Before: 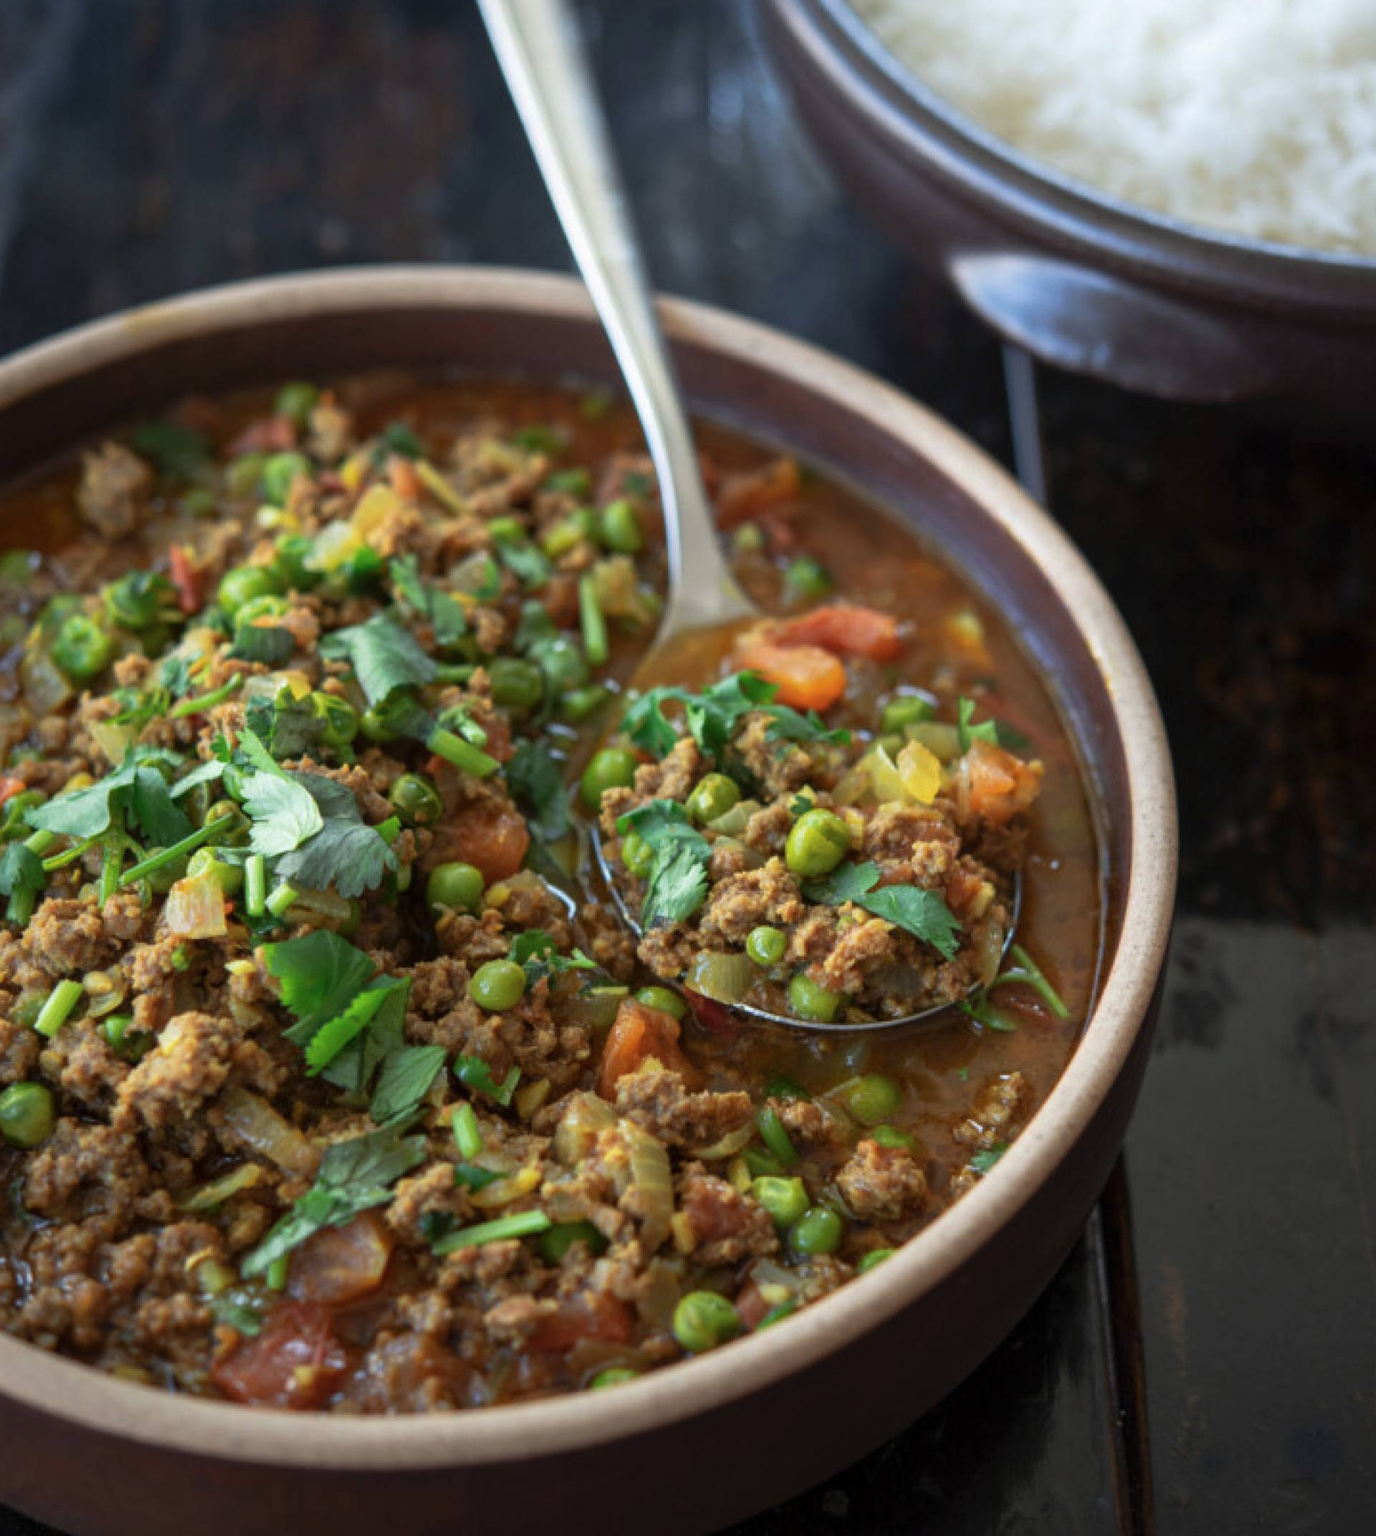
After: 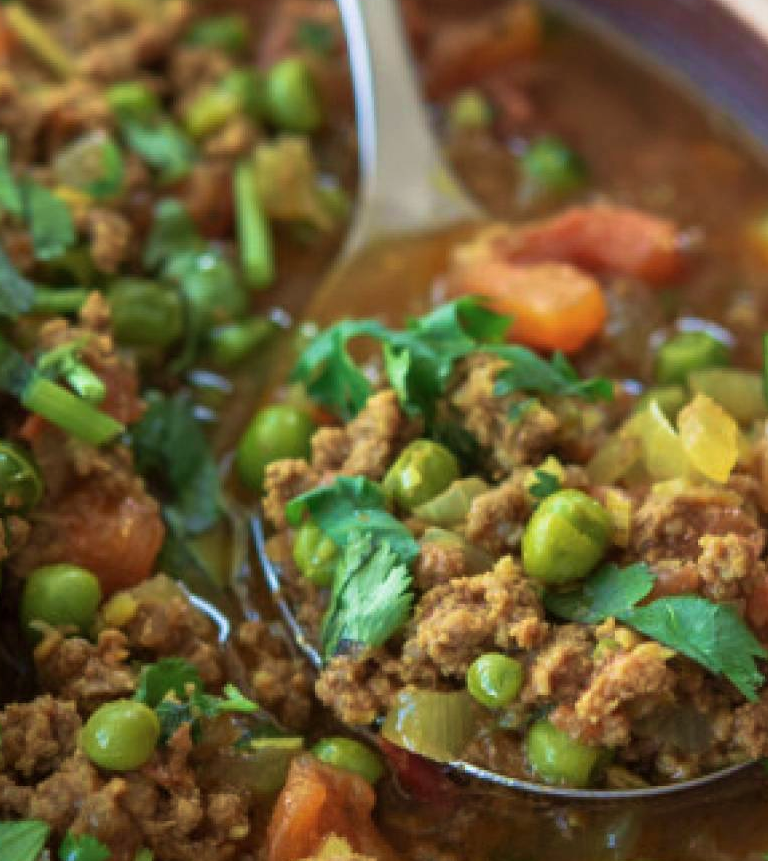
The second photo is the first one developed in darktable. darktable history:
velvia: strength 39.78%
crop: left 29.929%, top 29.833%, right 30.061%, bottom 29.975%
